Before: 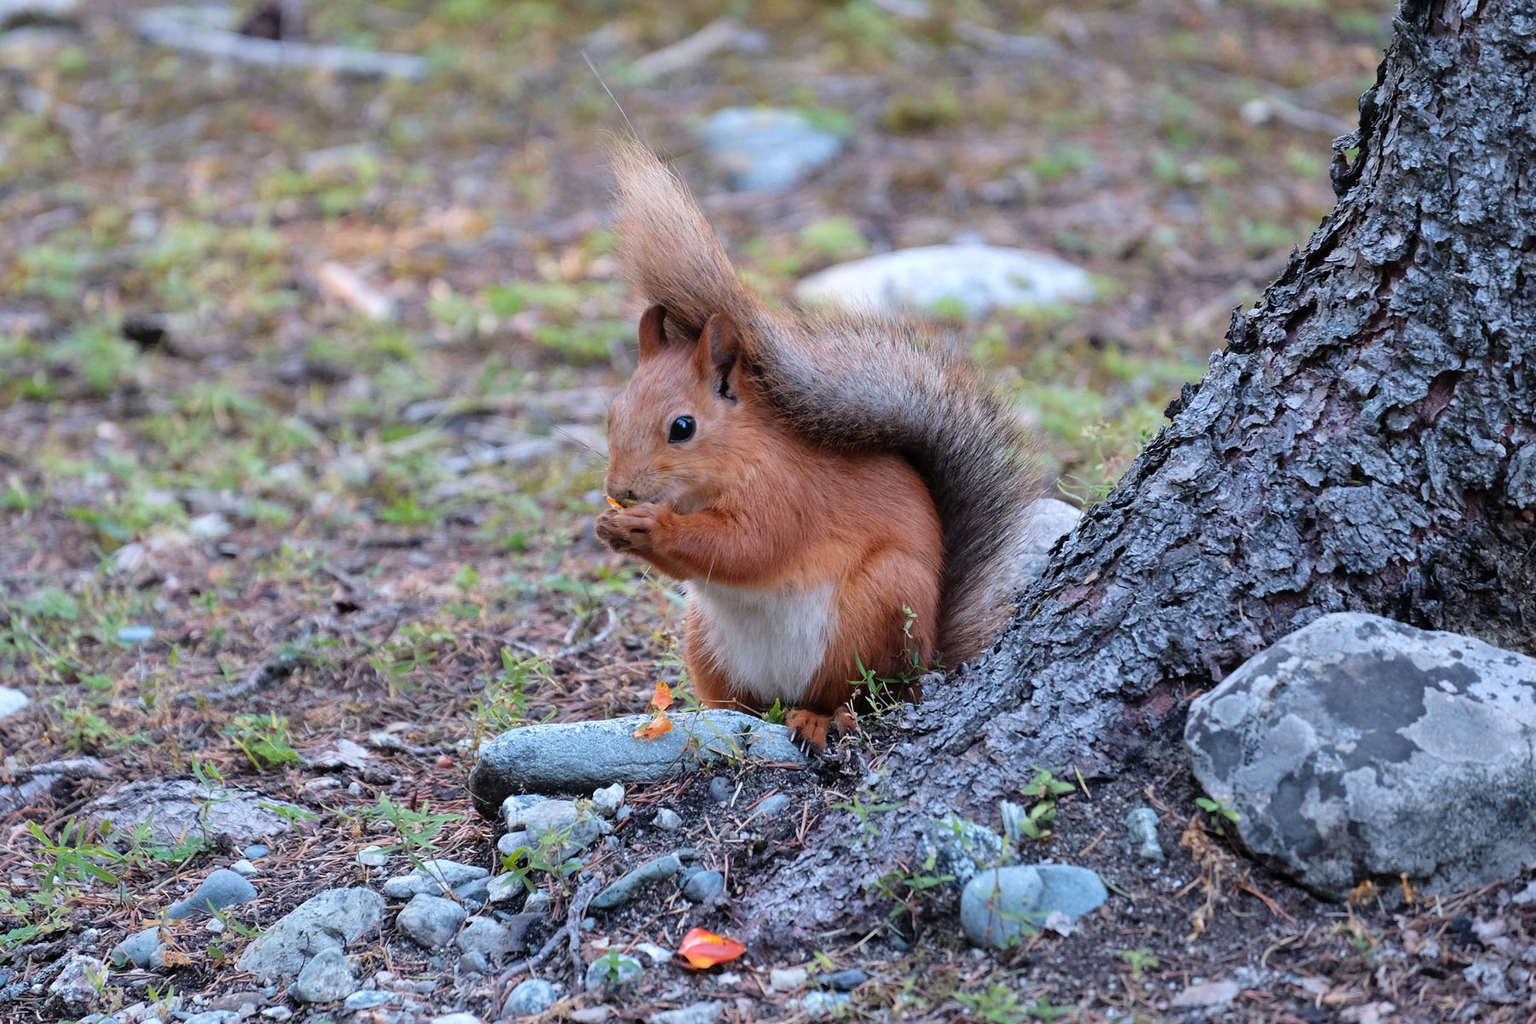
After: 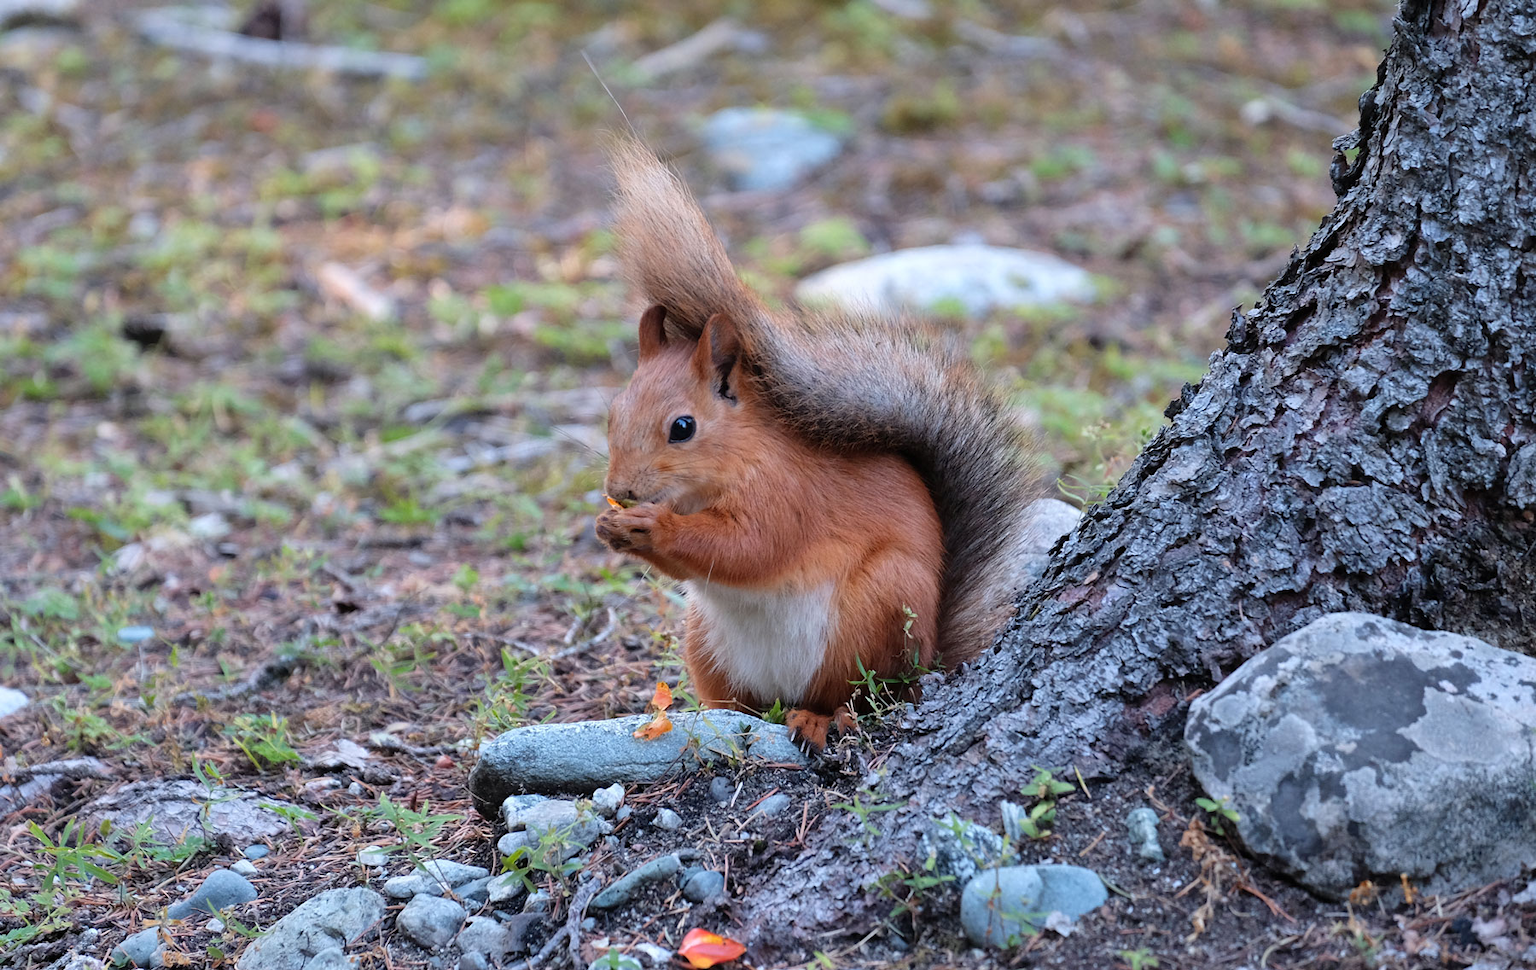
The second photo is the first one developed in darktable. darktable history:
crop and rotate: top 0.001%, bottom 5.169%
